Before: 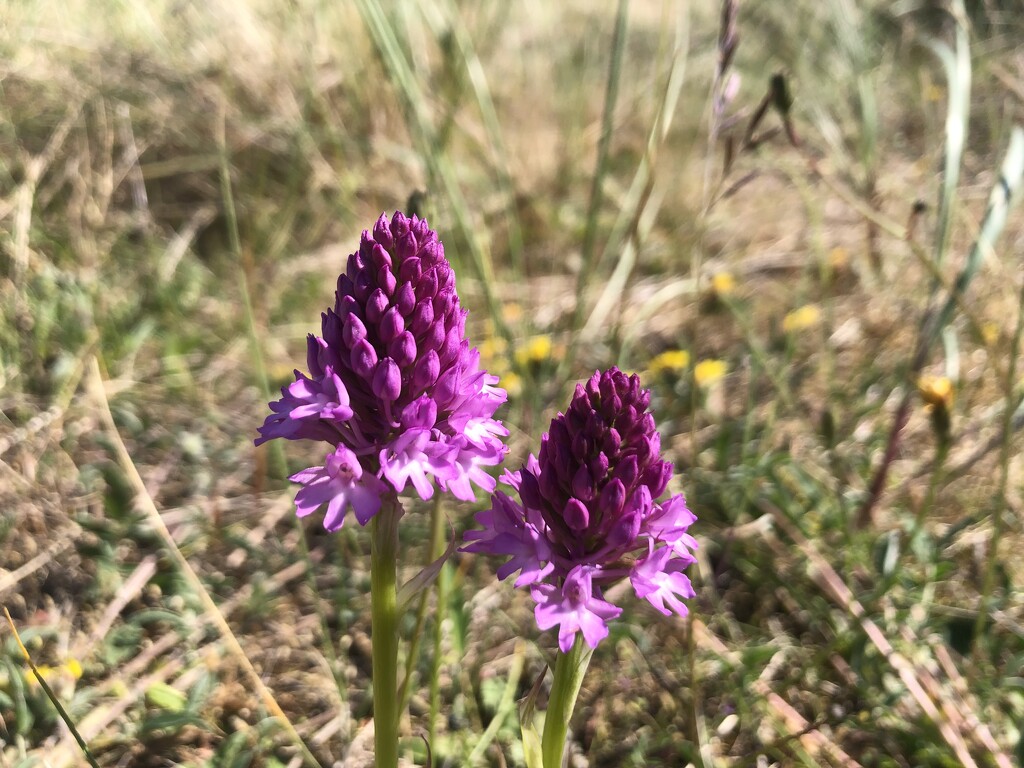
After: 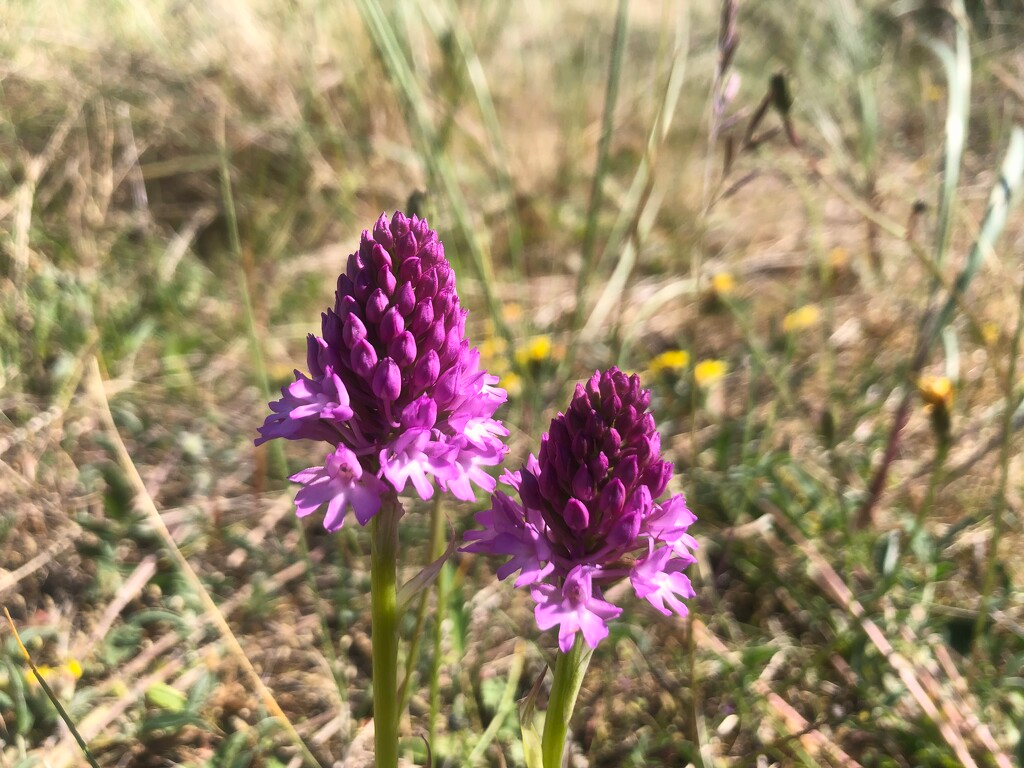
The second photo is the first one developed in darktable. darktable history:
haze removal: strength -0.099, compatibility mode true, adaptive false
